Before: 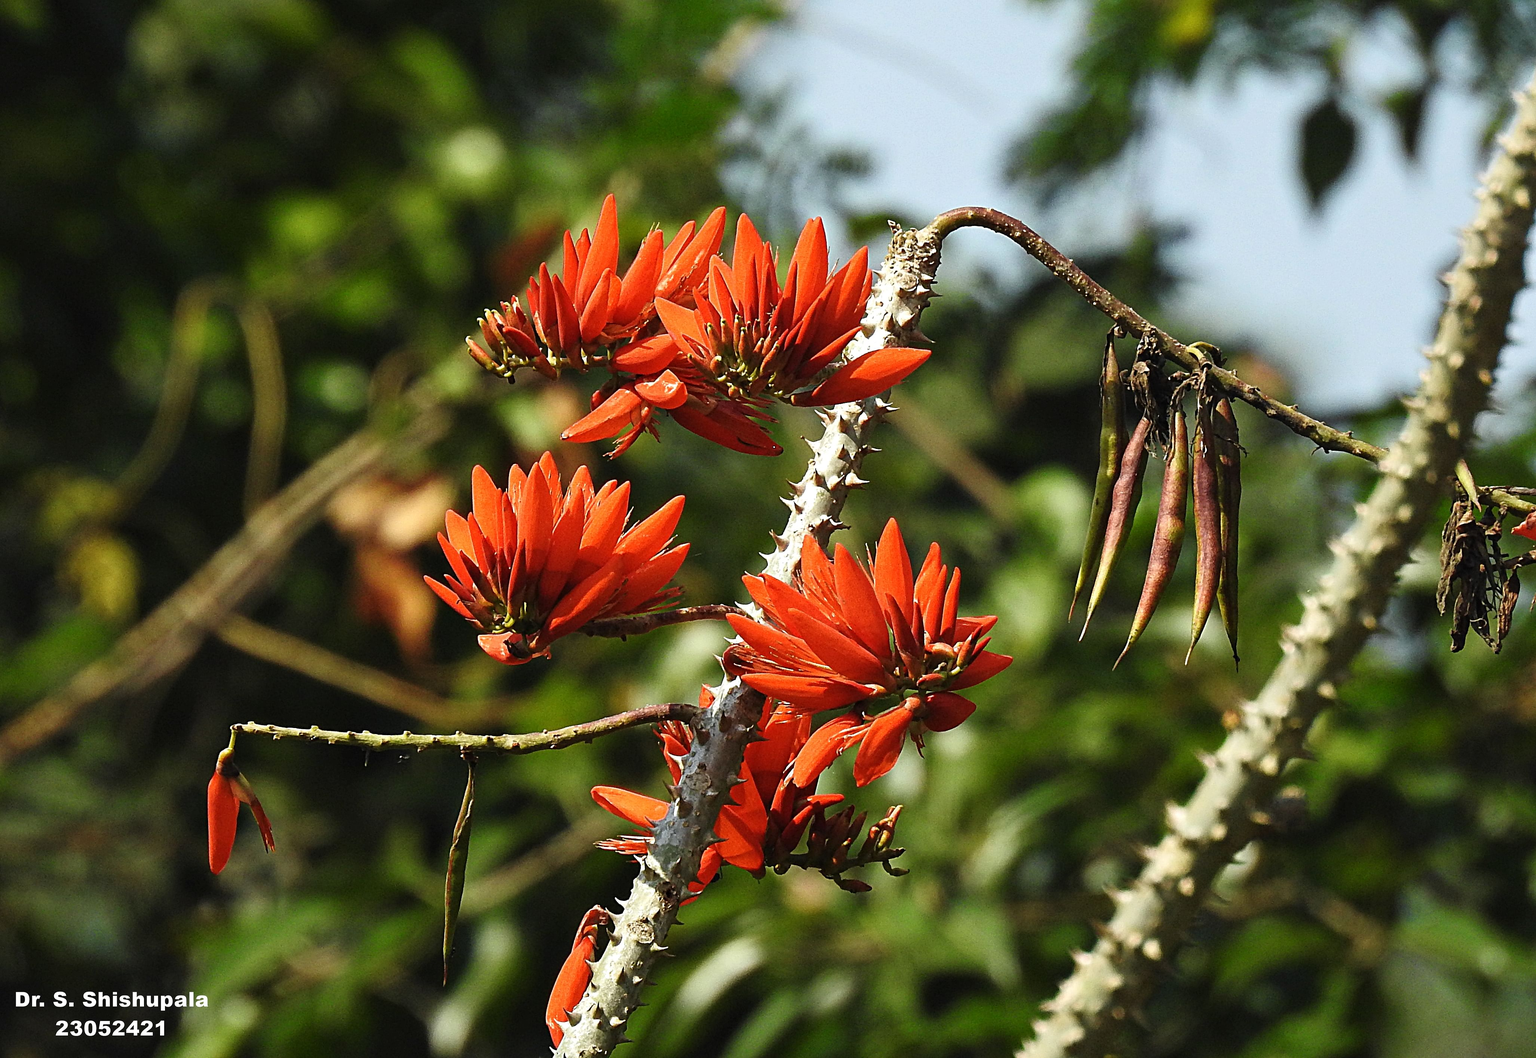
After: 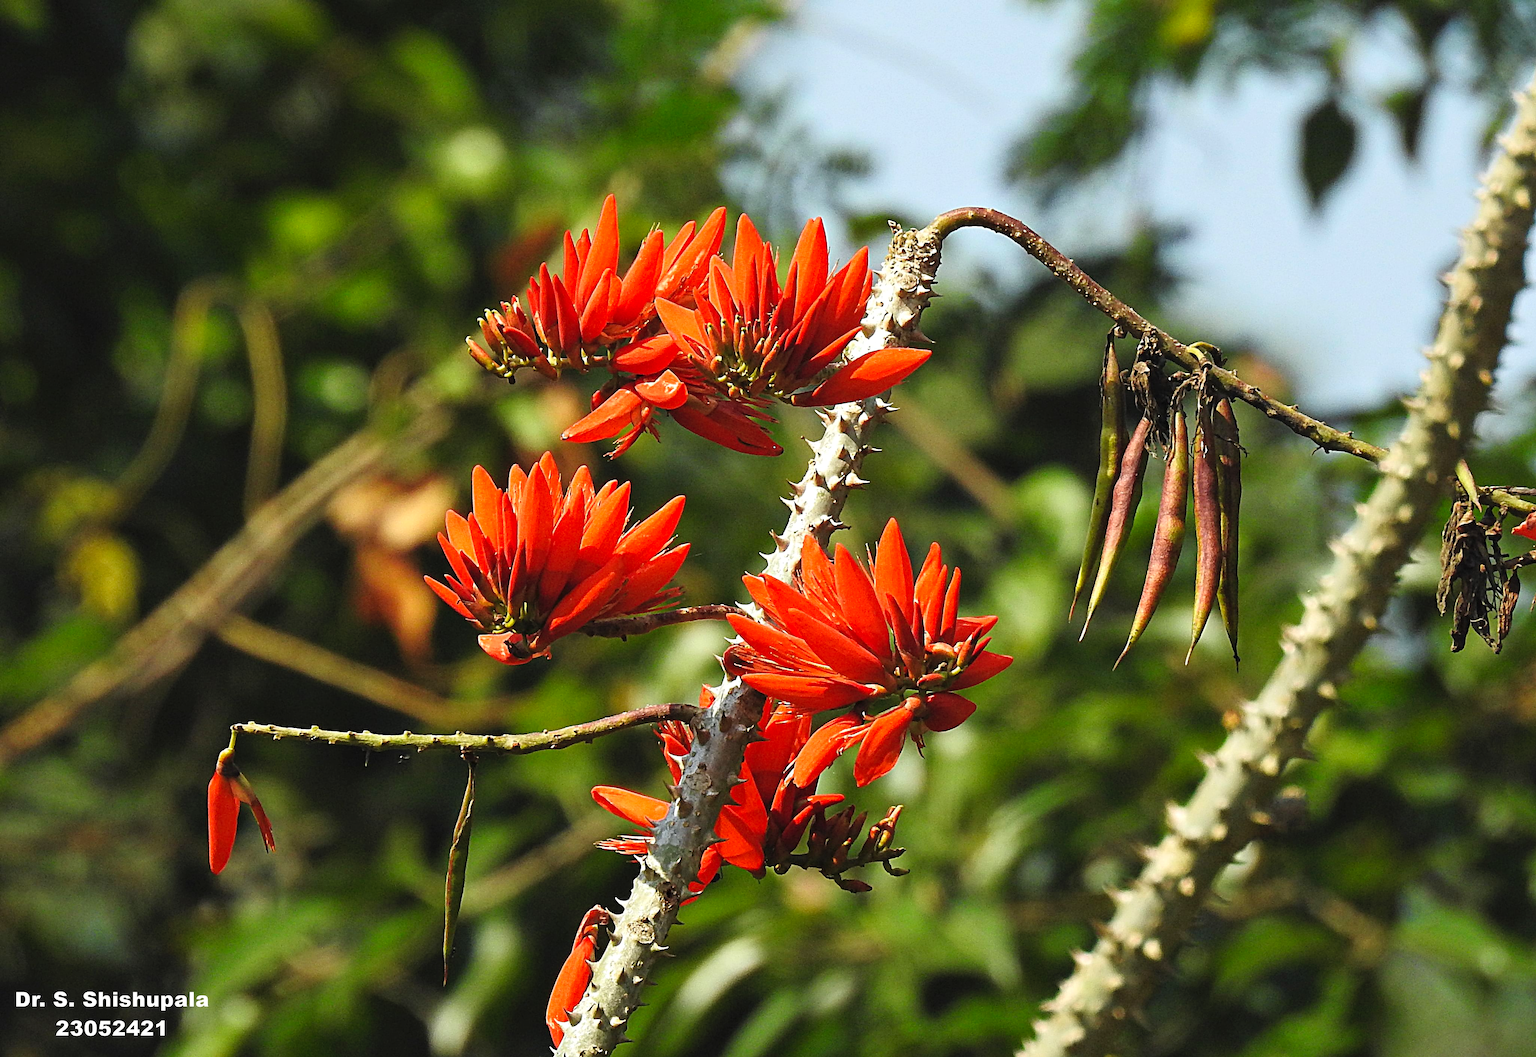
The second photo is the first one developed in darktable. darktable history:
tone equalizer: on, module defaults
contrast brightness saturation: brightness 0.085, saturation 0.194
